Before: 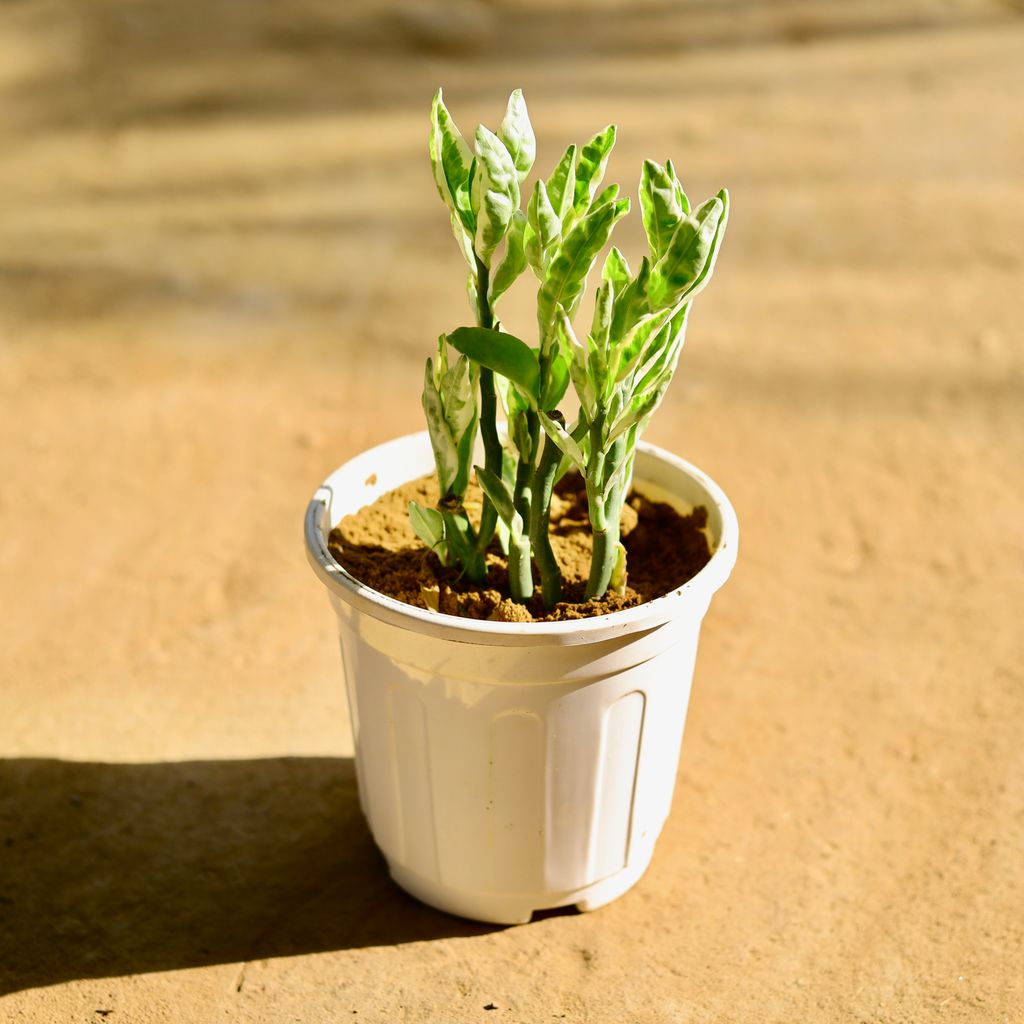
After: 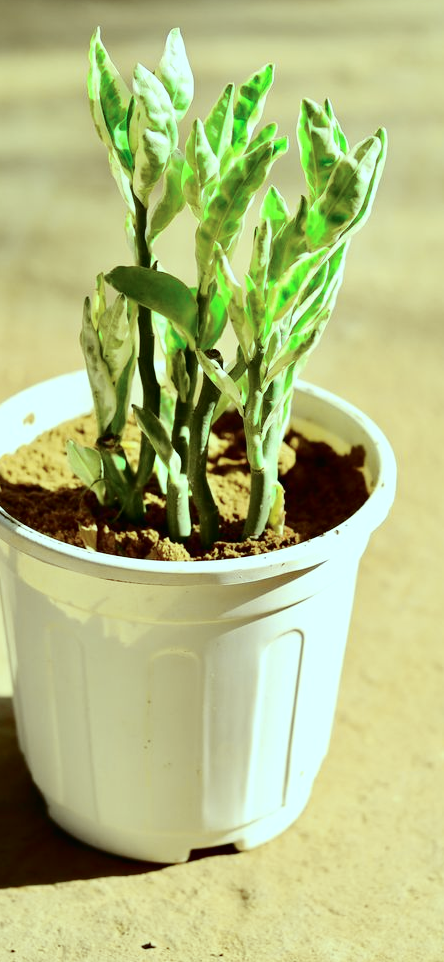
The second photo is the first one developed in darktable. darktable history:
crop: left 33.452%, top 6.025%, right 23.155%
color balance: mode lift, gamma, gain (sRGB), lift [0.997, 0.979, 1.021, 1.011], gamma [1, 1.084, 0.916, 0.998], gain [1, 0.87, 1.13, 1.101], contrast 4.55%, contrast fulcrum 38.24%, output saturation 104.09%
tone curve: curves: ch0 [(0, 0) (0.105, 0.068) (0.181, 0.14) (0.28, 0.259) (0.384, 0.404) (0.485, 0.531) (0.638, 0.681) (0.87, 0.883) (1, 0.977)]; ch1 [(0, 0) (0.161, 0.092) (0.35, 0.33) (0.379, 0.401) (0.456, 0.469) (0.501, 0.499) (0.516, 0.524) (0.562, 0.569) (0.635, 0.646) (1, 1)]; ch2 [(0, 0) (0.371, 0.362) (0.437, 0.437) (0.5, 0.5) (0.53, 0.524) (0.56, 0.561) (0.622, 0.606) (1, 1)], color space Lab, independent channels, preserve colors none
